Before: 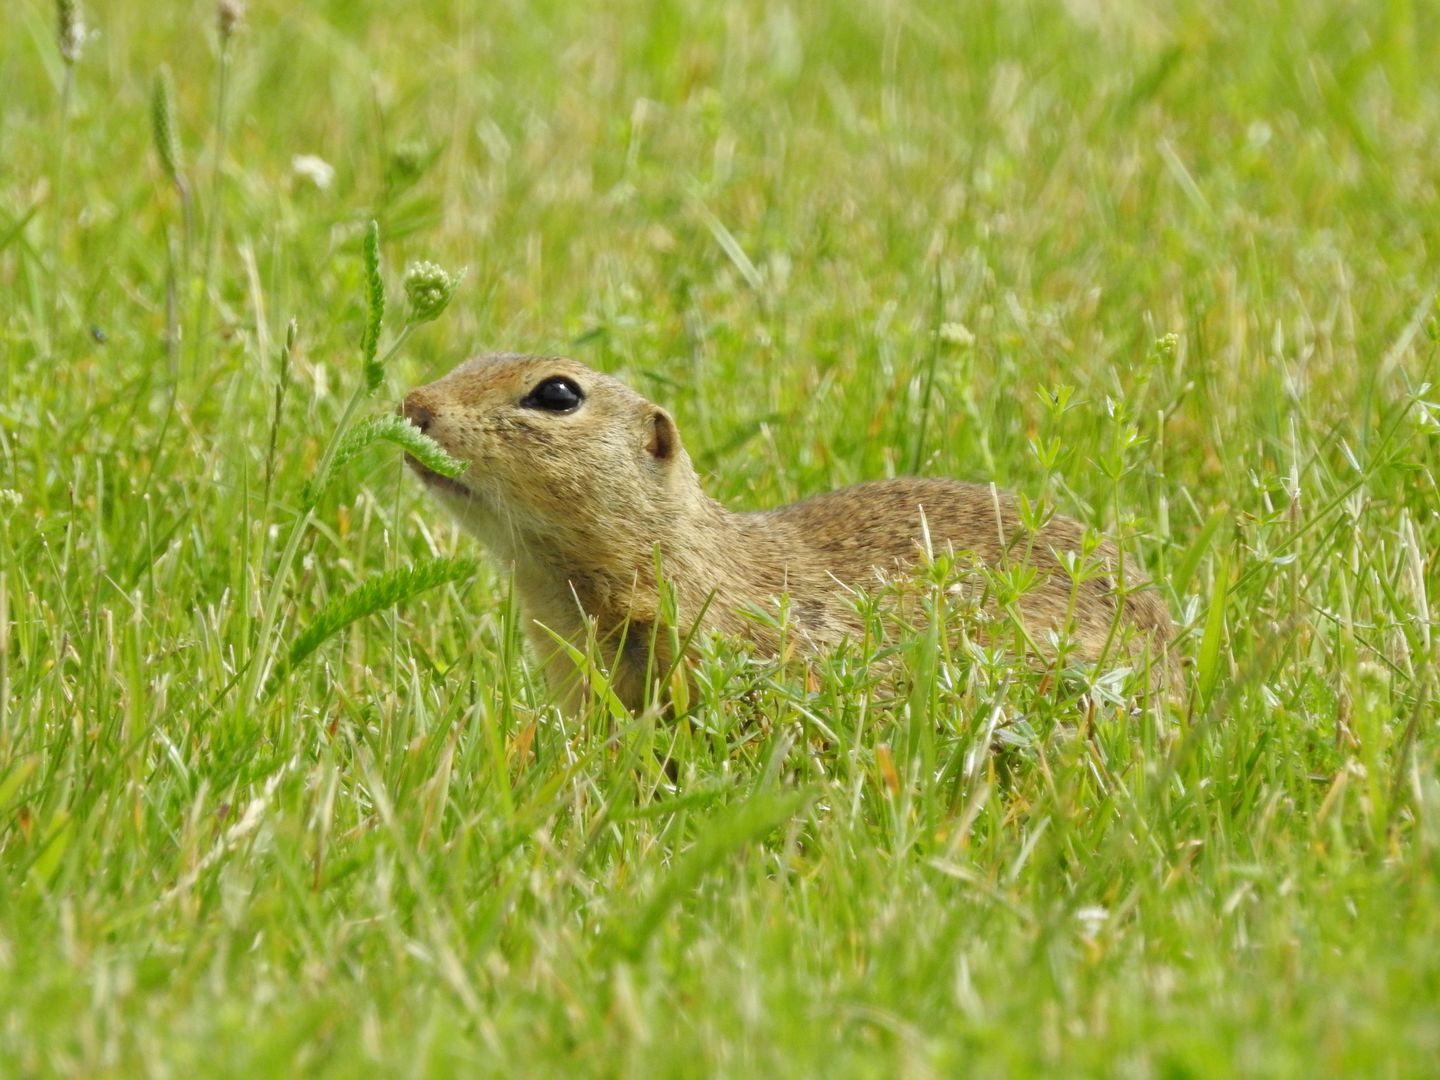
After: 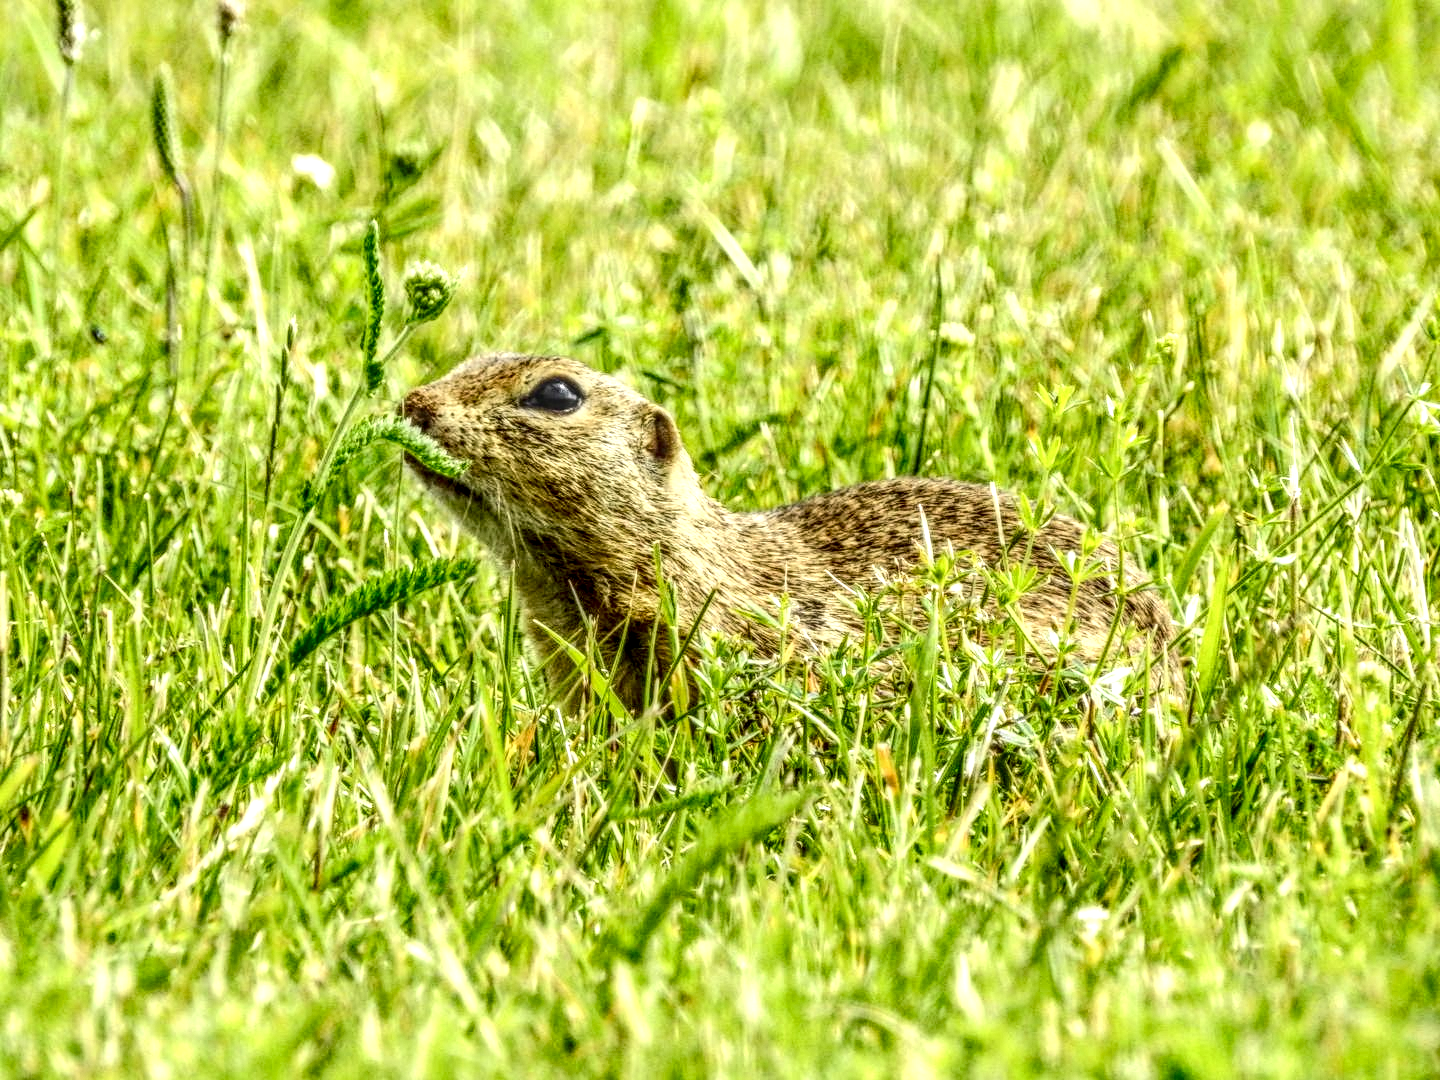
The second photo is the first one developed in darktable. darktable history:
contrast brightness saturation: contrast 0.4, brightness 0.1, saturation 0.21
local contrast: highlights 0%, shadows 0%, detail 300%, midtone range 0.3
